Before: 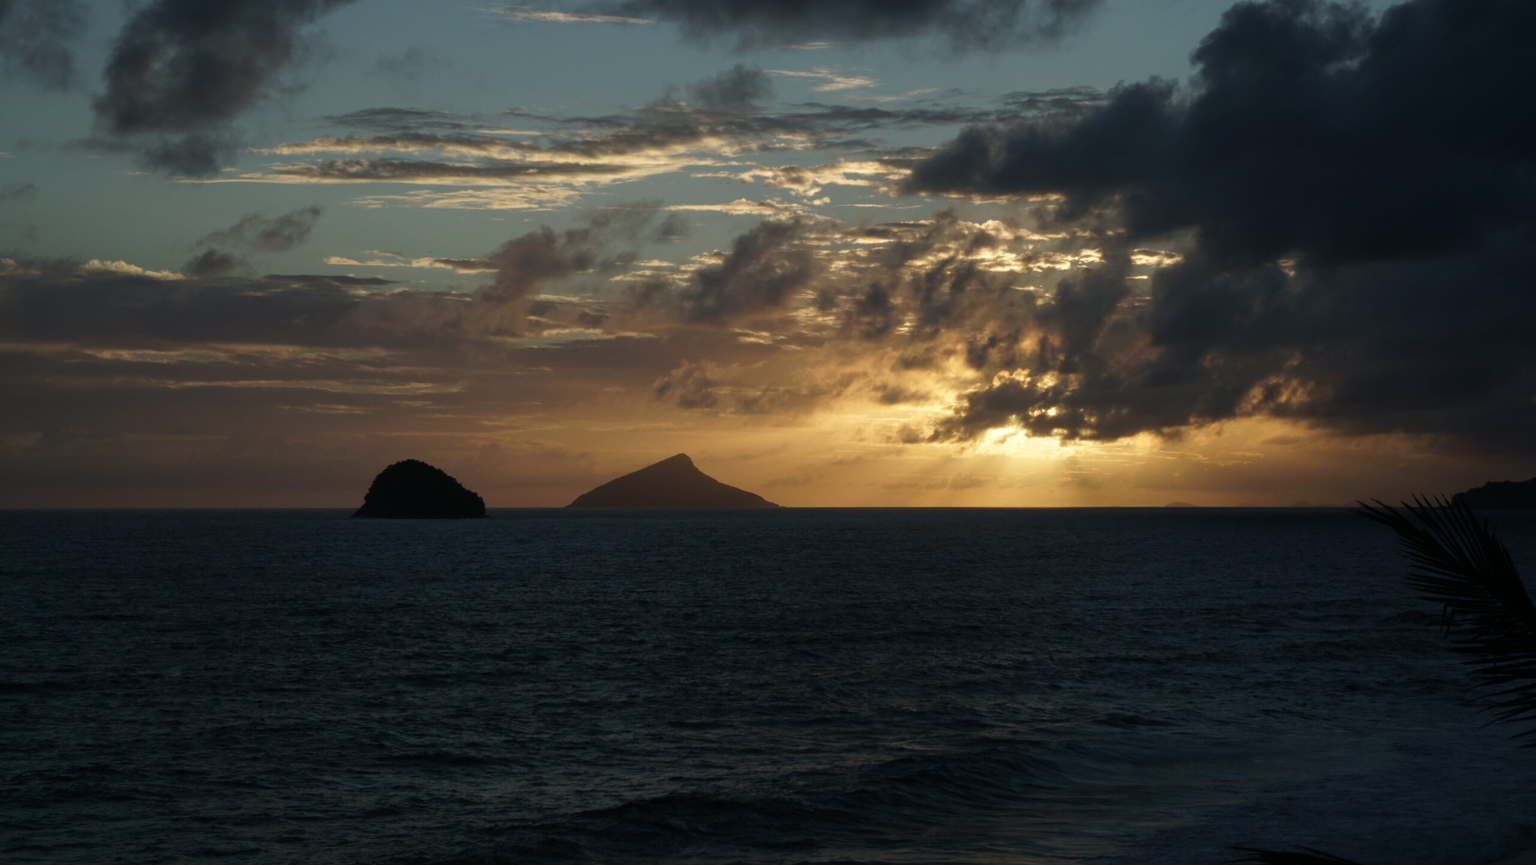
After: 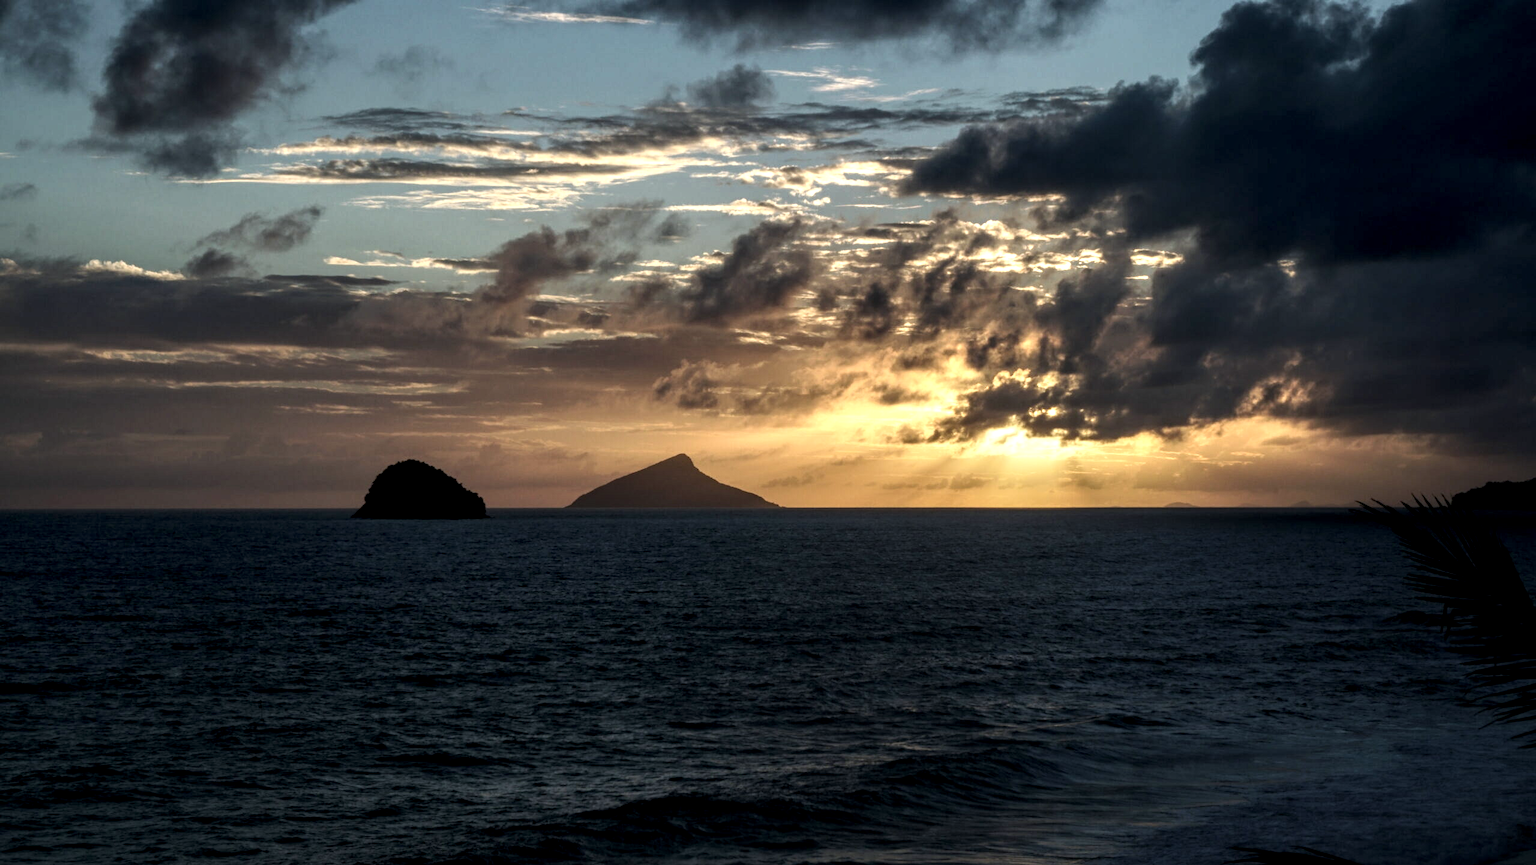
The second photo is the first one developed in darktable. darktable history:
contrast brightness saturation: contrast 0.2, brightness 0.15, saturation 0.14
white balance: red 0.984, blue 1.059
local contrast: highlights 12%, shadows 38%, detail 183%, midtone range 0.471
